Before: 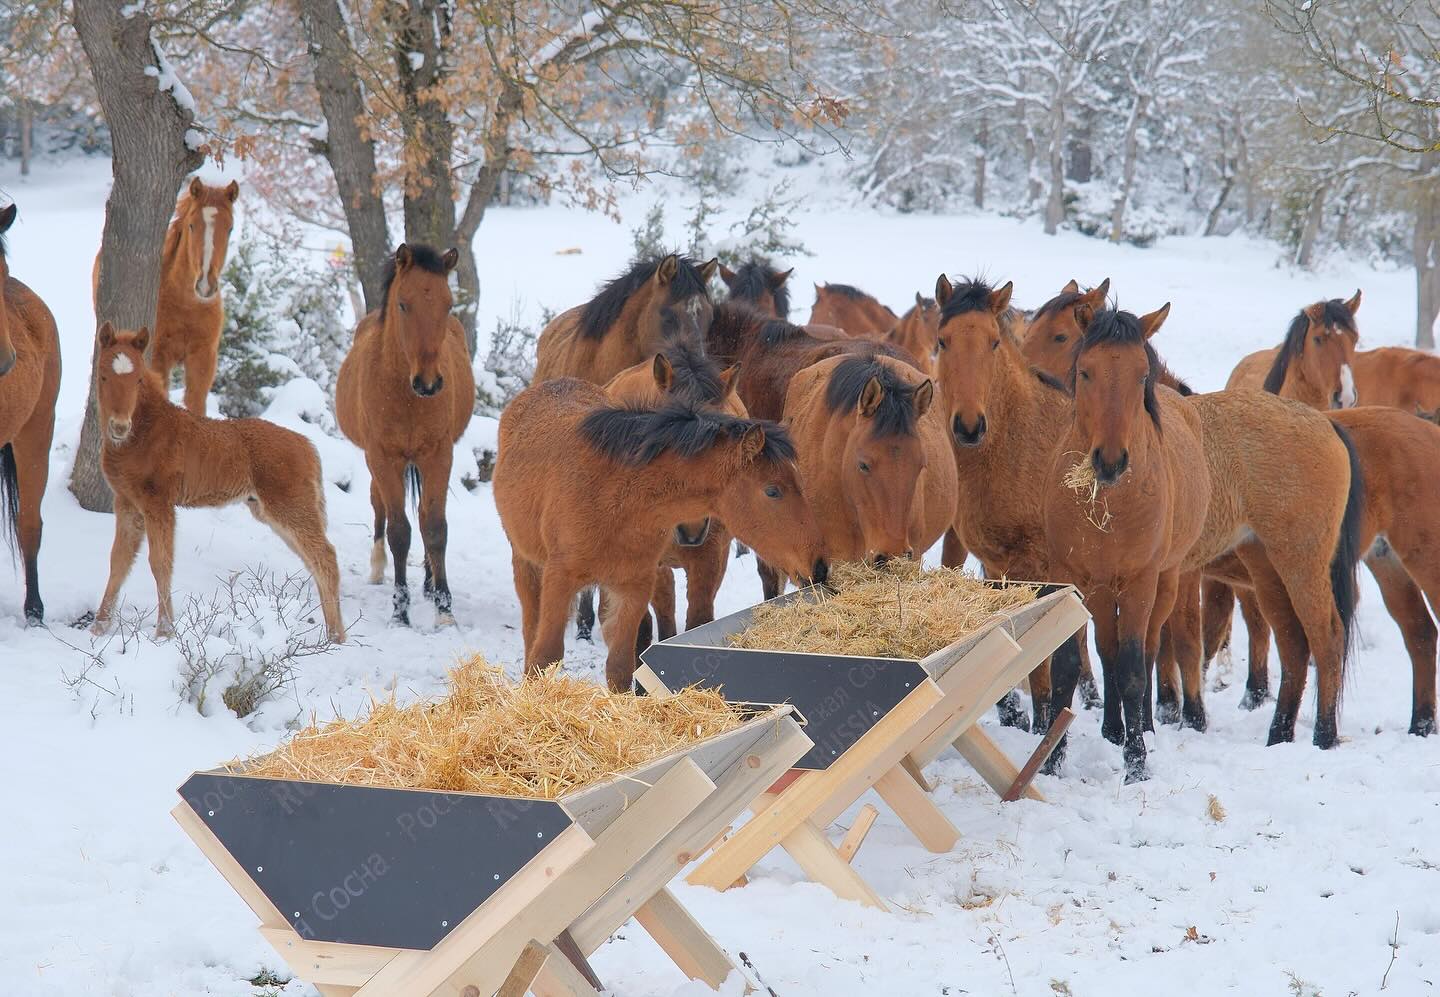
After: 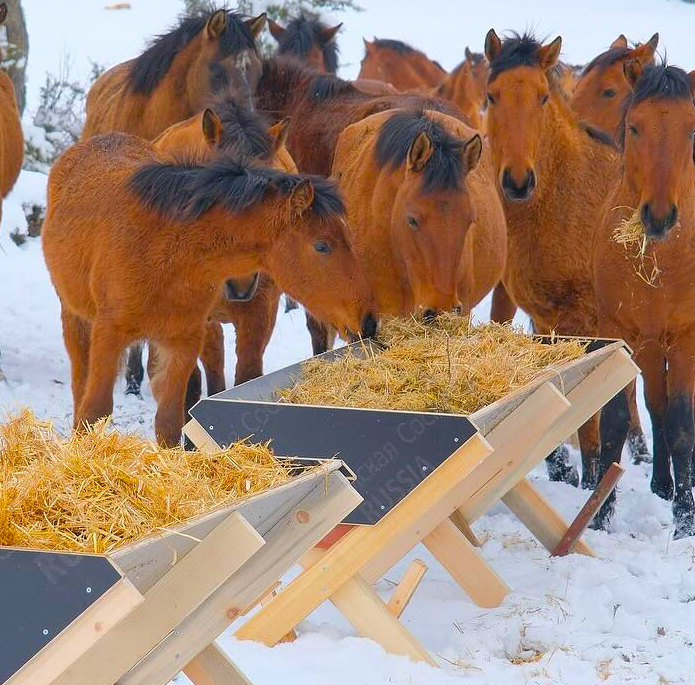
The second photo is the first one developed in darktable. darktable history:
color balance rgb: linear chroma grading › global chroma 15%, perceptual saturation grading › global saturation 30%
tone equalizer: on, module defaults
crop: left 31.379%, top 24.658%, right 20.326%, bottom 6.628%
